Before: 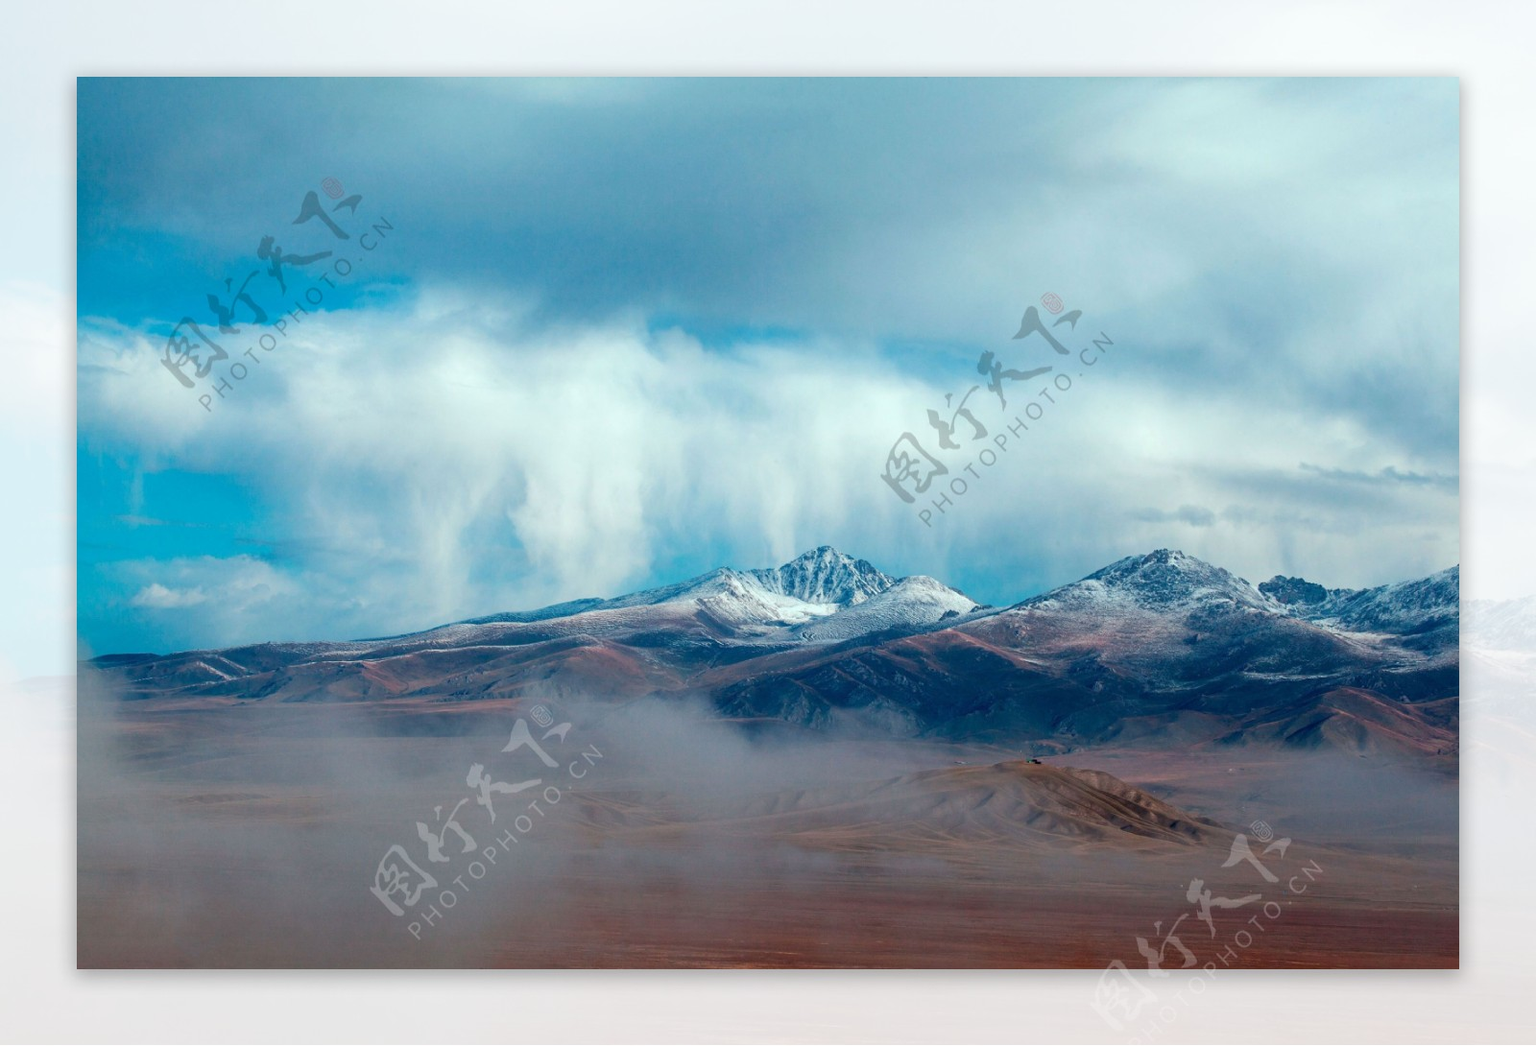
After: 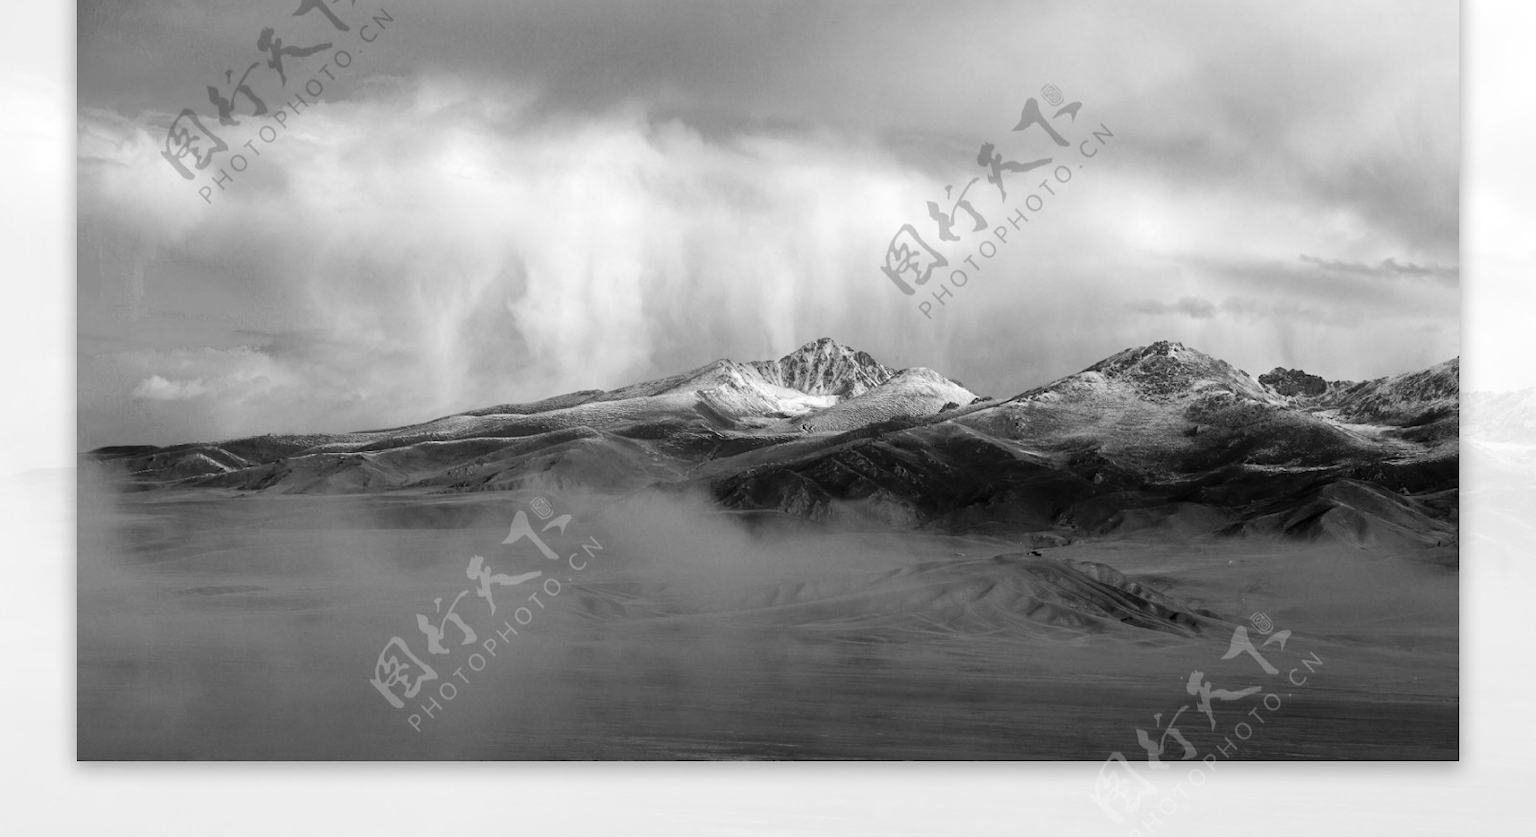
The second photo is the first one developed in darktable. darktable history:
crop and rotate: top 19.998%
color contrast: green-magenta contrast 0.81
color balance rgb: shadows lift › luminance -28.76%, shadows lift › chroma 15%, shadows lift › hue 270°, power › chroma 1%, power › hue 255°, highlights gain › luminance 7.14%, highlights gain › chroma 2%, highlights gain › hue 90°, global offset › luminance -0.29%, global offset › hue 260°, perceptual saturation grading › global saturation 20%, perceptual saturation grading › highlights -13.92%, perceptual saturation grading › shadows 50%
monochrome: a 1.94, b -0.638
